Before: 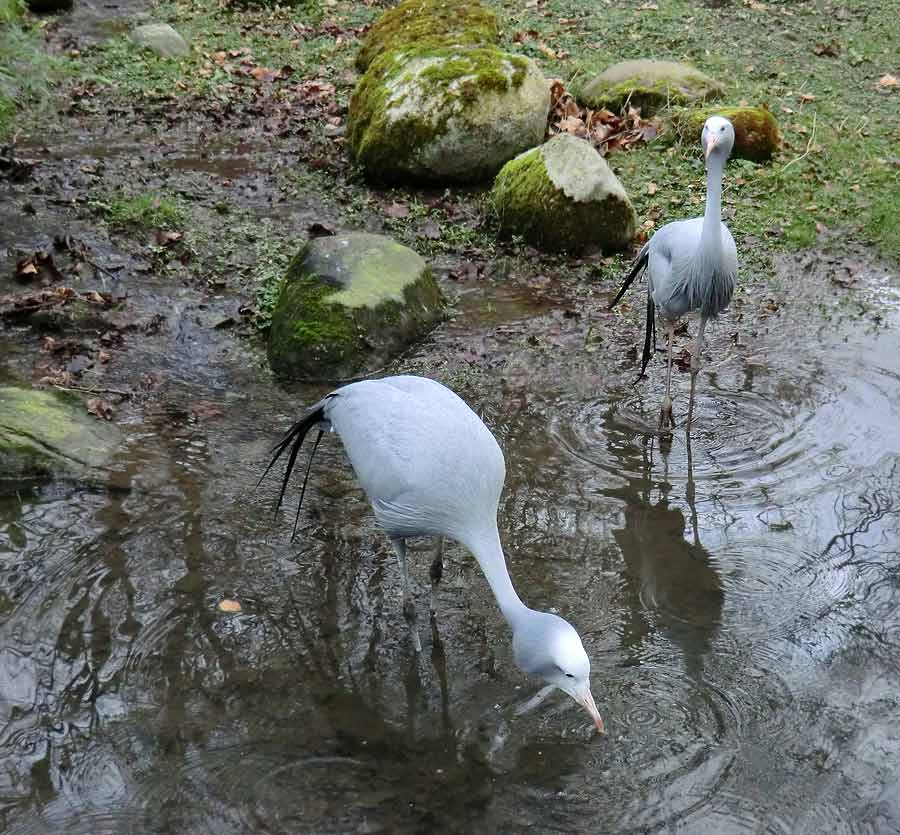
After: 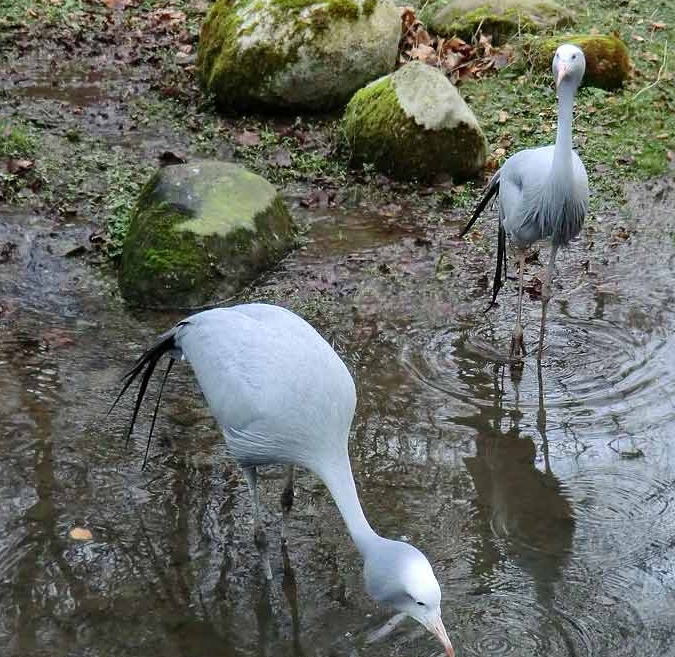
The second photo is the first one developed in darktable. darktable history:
crop: left 16.608%, top 8.709%, right 8.314%, bottom 12.512%
